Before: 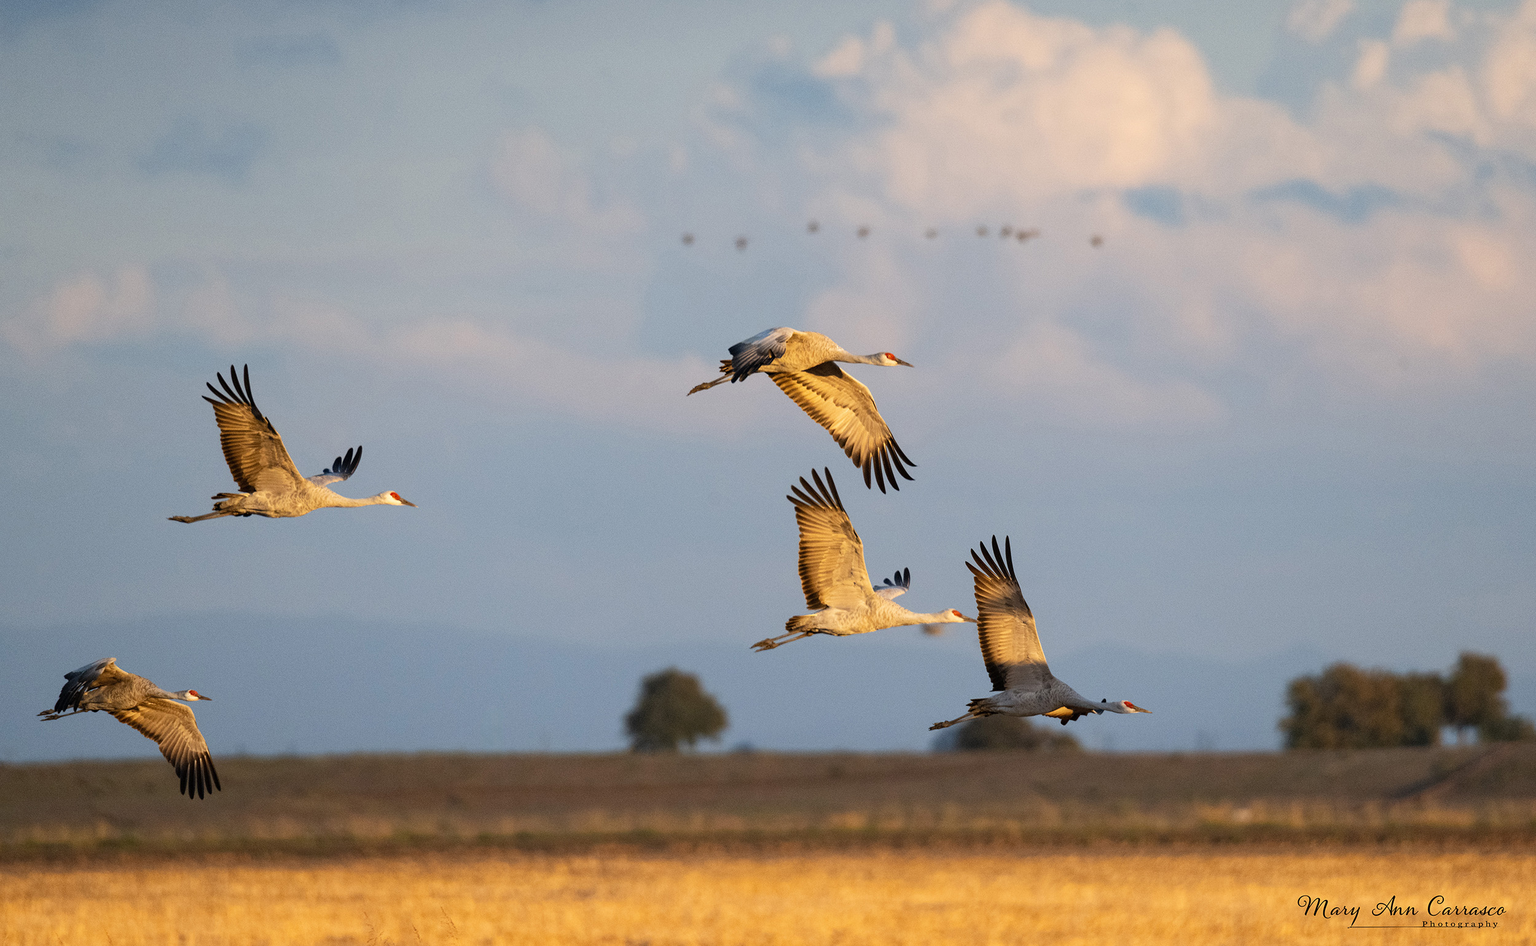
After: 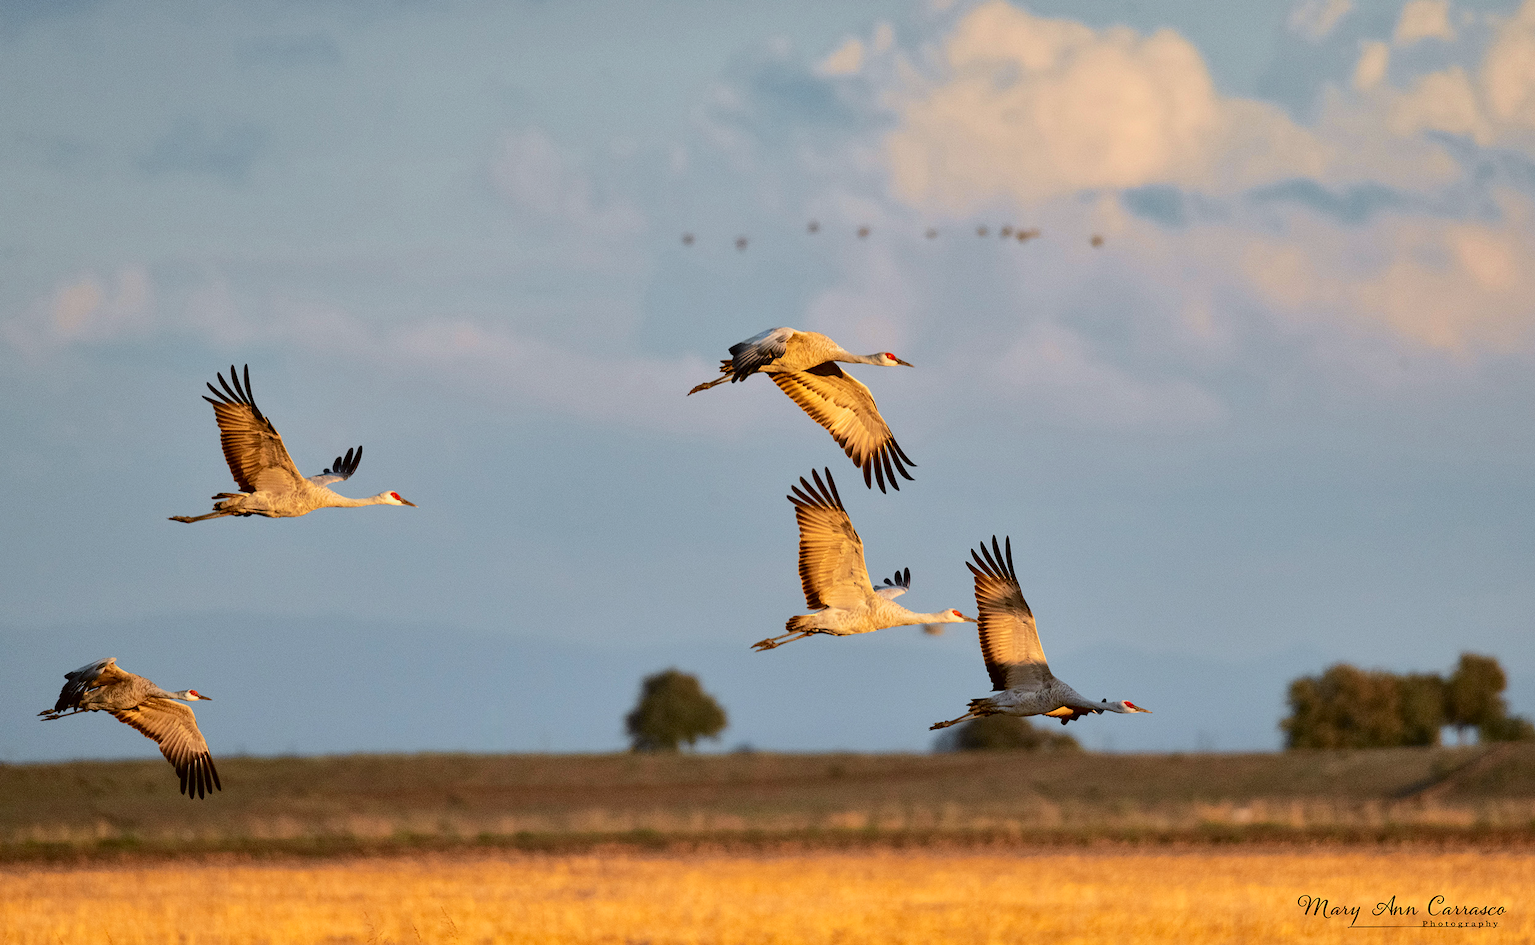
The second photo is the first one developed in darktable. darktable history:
tone curve: curves: ch0 [(0, 0) (0.058, 0.027) (0.214, 0.183) (0.295, 0.288) (0.48, 0.541) (0.658, 0.703) (0.741, 0.775) (0.844, 0.866) (0.986, 0.957)]; ch1 [(0, 0) (0.172, 0.123) (0.312, 0.296) (0.437, 0.429) (0.471, 0.469) (0.502, 0.5) (0.513, 0.515) (0.572, 0.603) (0.617, 0.653) (0.68, 0.724) (0.889, 0.924) (1, 1)]; ch2 [(0, 0) (0.411, 0.424) (0.489, 0.49) (0.502, 0.5) (0.512, 0.524) (0.549, 0.578) (0.604, 0.628) (0.709, 0.748) (1, 1)], color space Lab, independent channels, preserve colors none
color correction: highlights a* -3.25, highlights b* -6.34, shadows a* 3.05, shadows b* 5.31
shadows and highlights: low approximation 0.01, soften with gaussian
